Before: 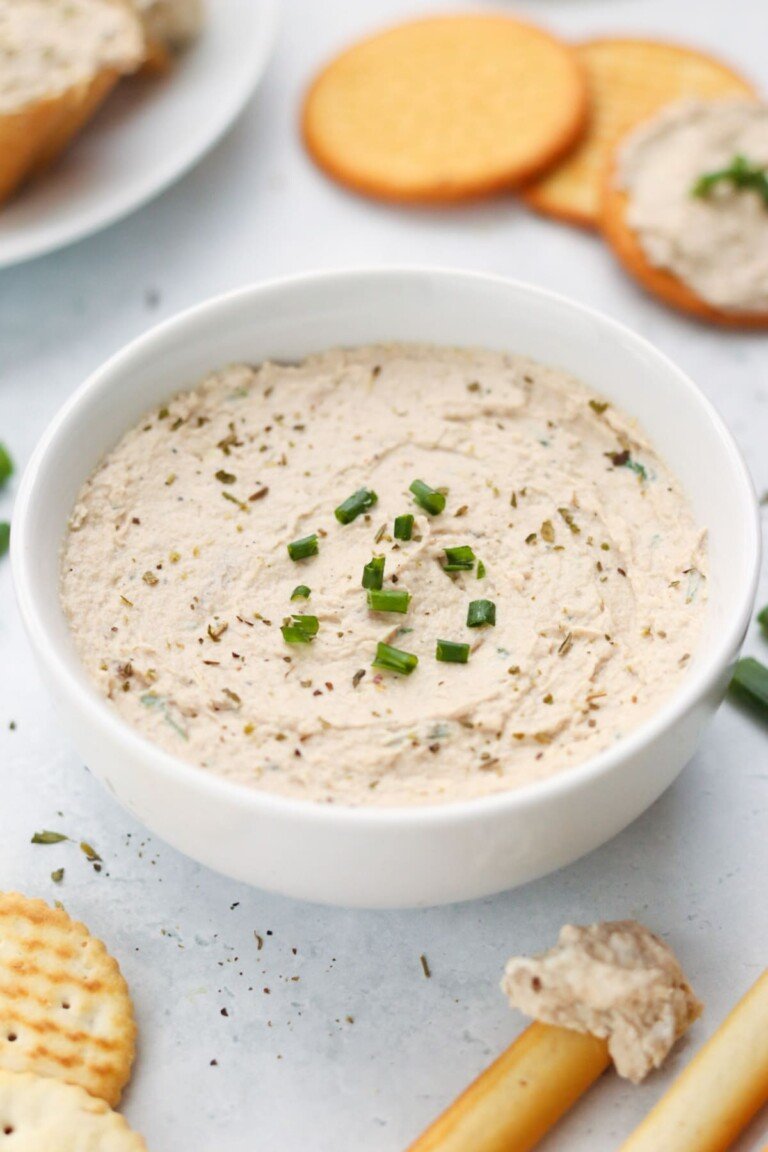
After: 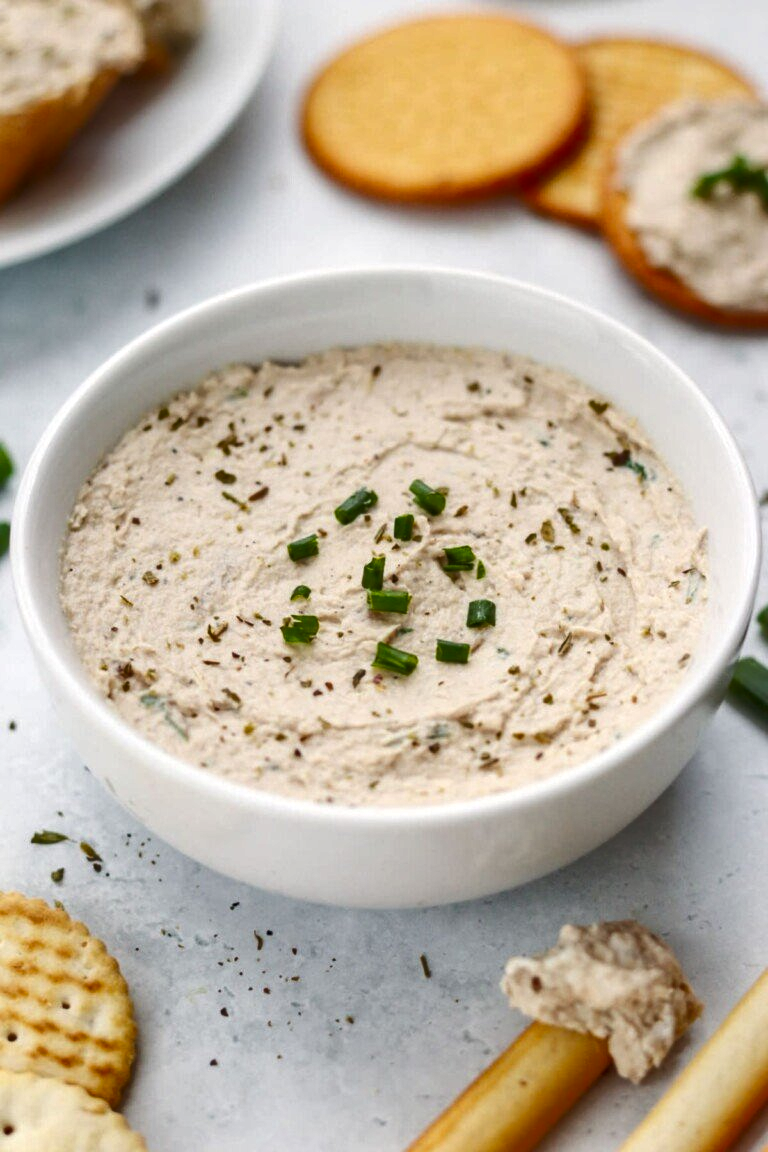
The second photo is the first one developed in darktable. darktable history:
shadows and highlights: radius 337.17, shadows 29.01, soften with gaussian
local contrast: detail 130%
